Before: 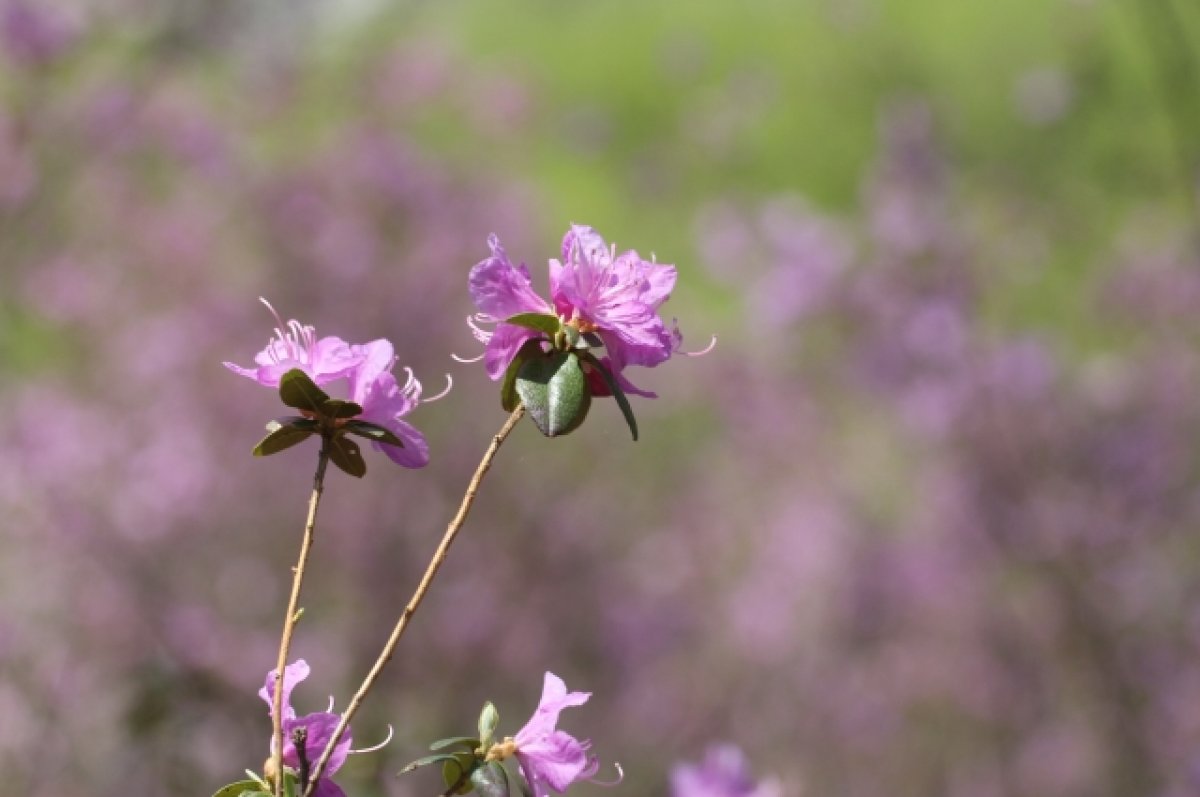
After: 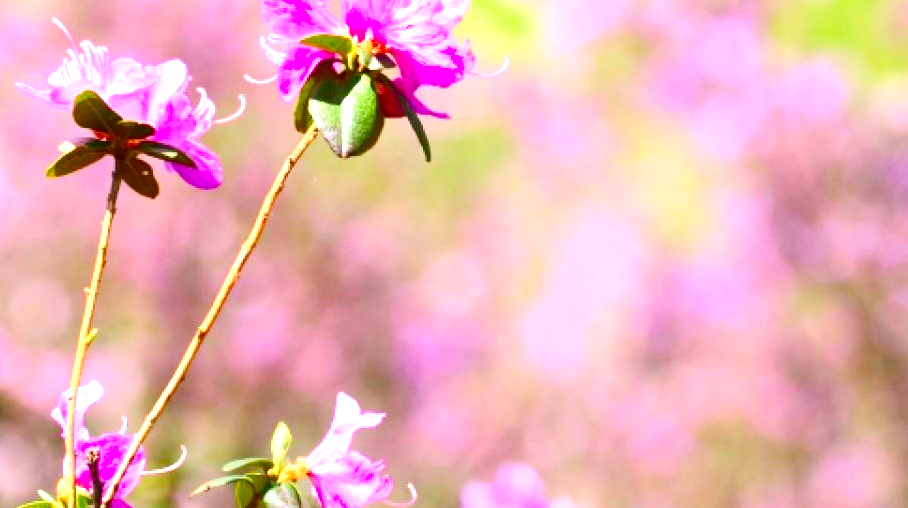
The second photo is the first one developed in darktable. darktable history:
color balance rgb: perceptual saturation grading › global saturation 25%, perceptual saturation grading › highlights -50%, perceptual saturation grading › shadows 30%, perceptual brilliance grading › global brilliance 12%, global vibrance 20%
contrast brightness saturation: contrast 0.26, brightness 0.02, saturation 0.87
crop and rotate: left 17.299%, top 35.115%, right 7.015%, bottom 1.024%
exposure: exposure 1 EV, compensate highlight preservation false
